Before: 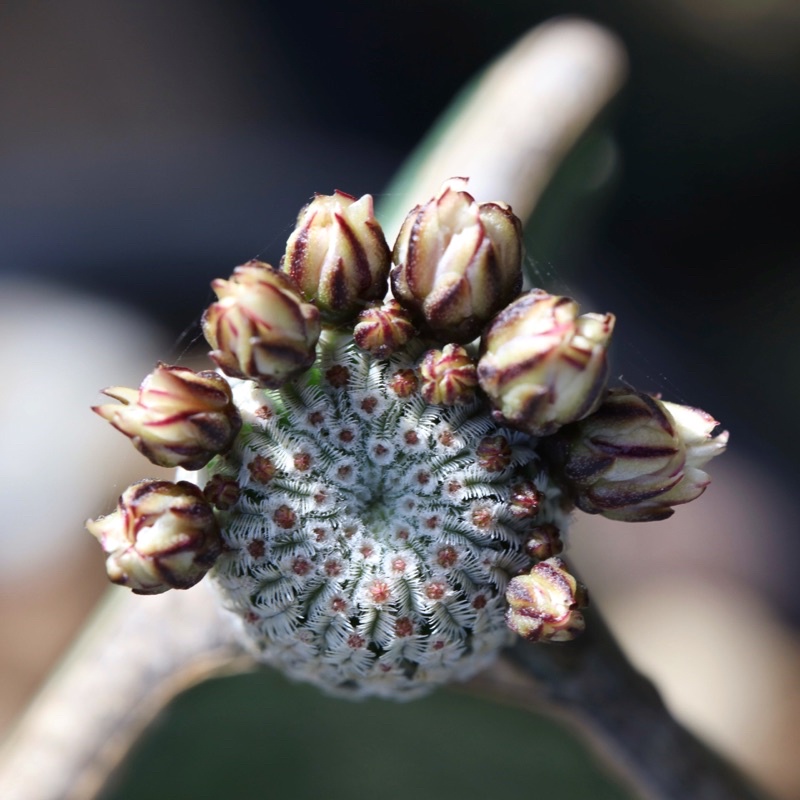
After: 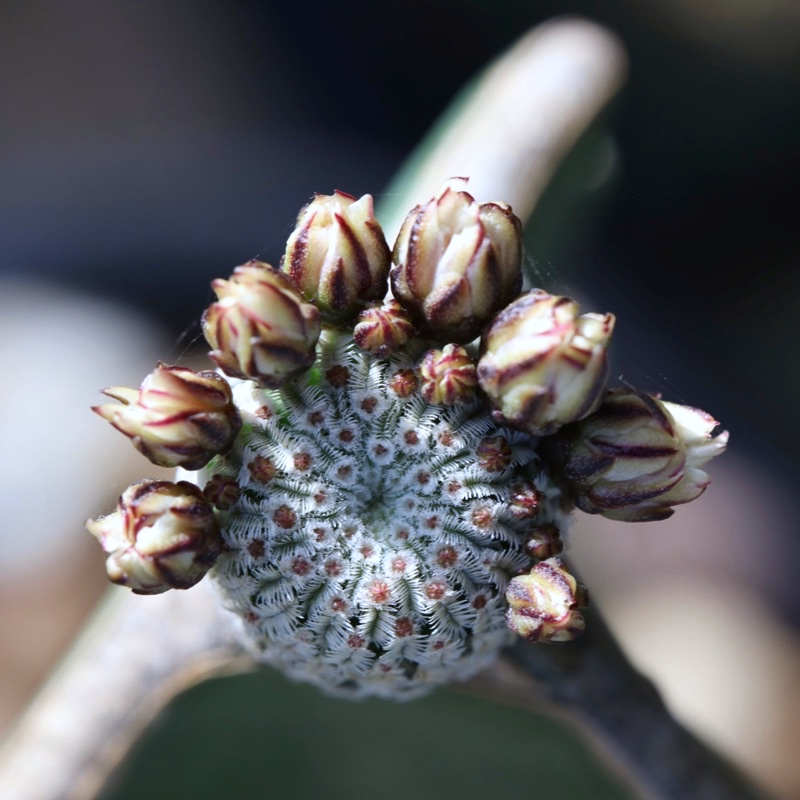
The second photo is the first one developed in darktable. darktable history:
white balance: red 0.976, blue 1.04
exposure: compensate highlight preservation false
